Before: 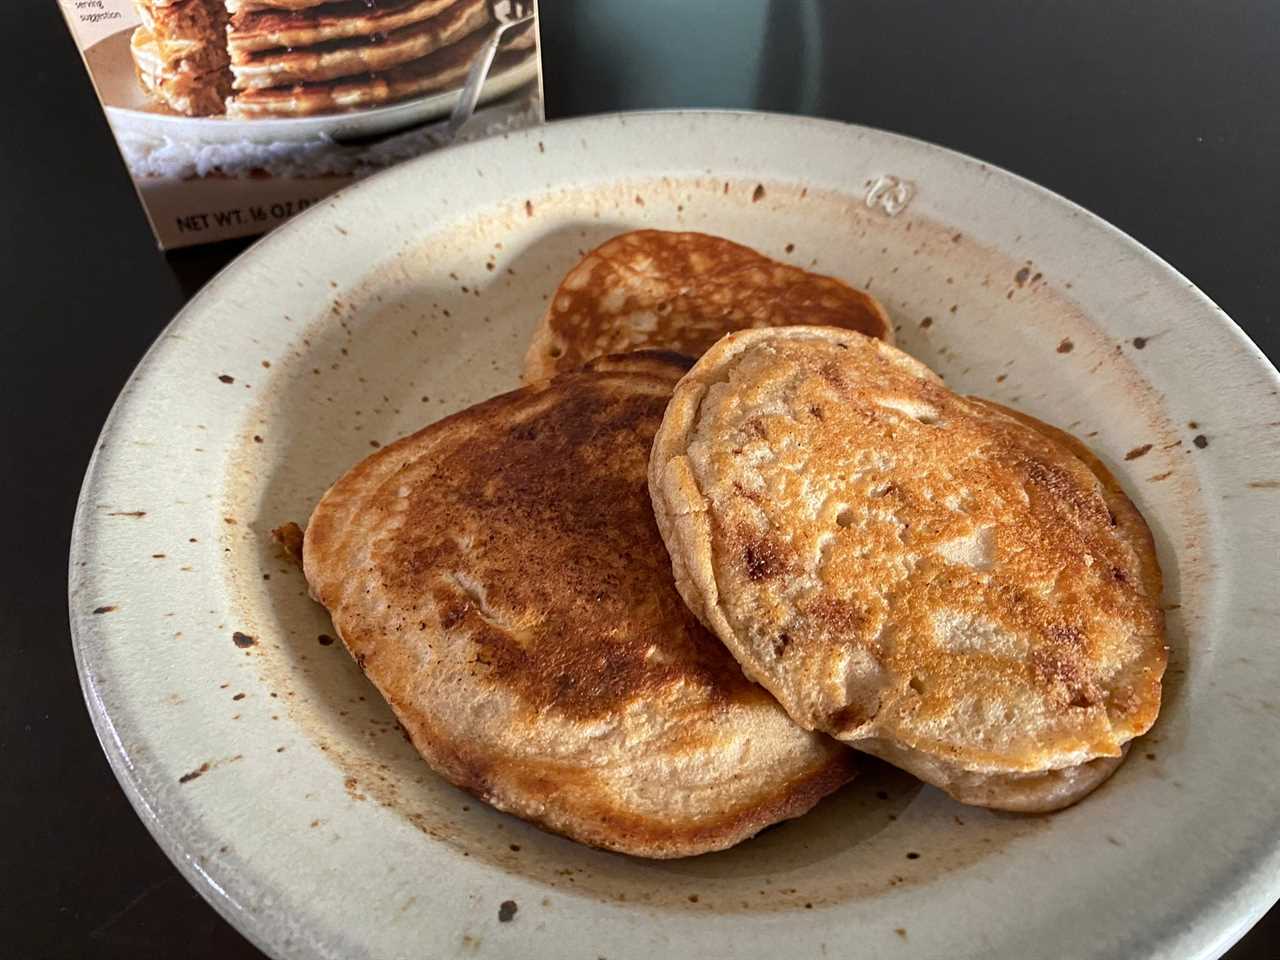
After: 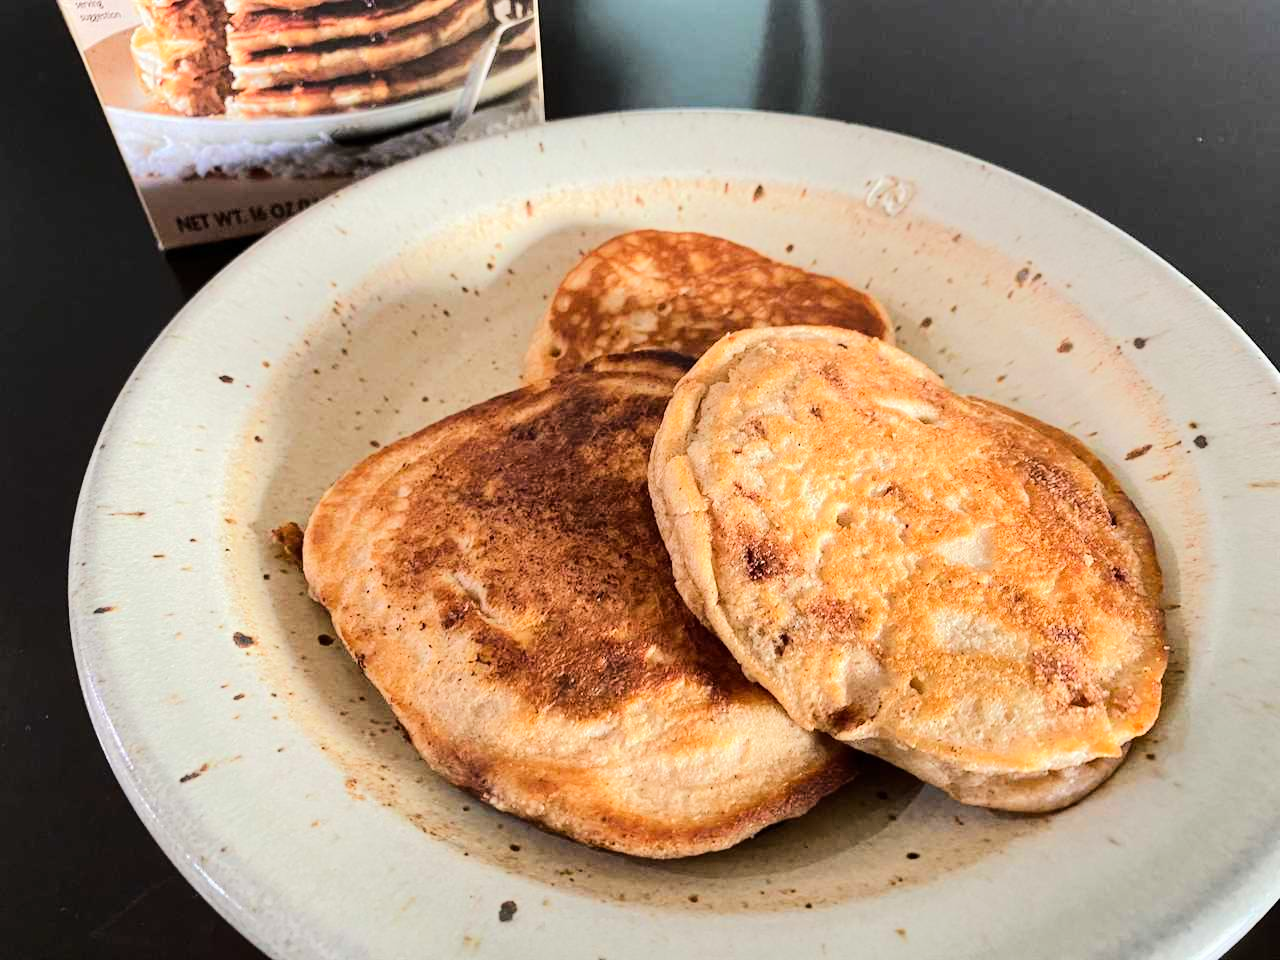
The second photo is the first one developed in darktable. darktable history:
exposure: exposure -0.157 EV, compensate highlight preservation false
tone equalizer: -7 EV 0.147 EV, -6 EV 0.601 EV, -5 EV 1.15 EV, -4 EV 1.34 EV, -3 EV 1.17 EV, -2 EV 0.6 EV, -1 EV 0.162 EV, edges refinement/feathering 500, mask exposure compensation -1.57 EV, preserve details no
